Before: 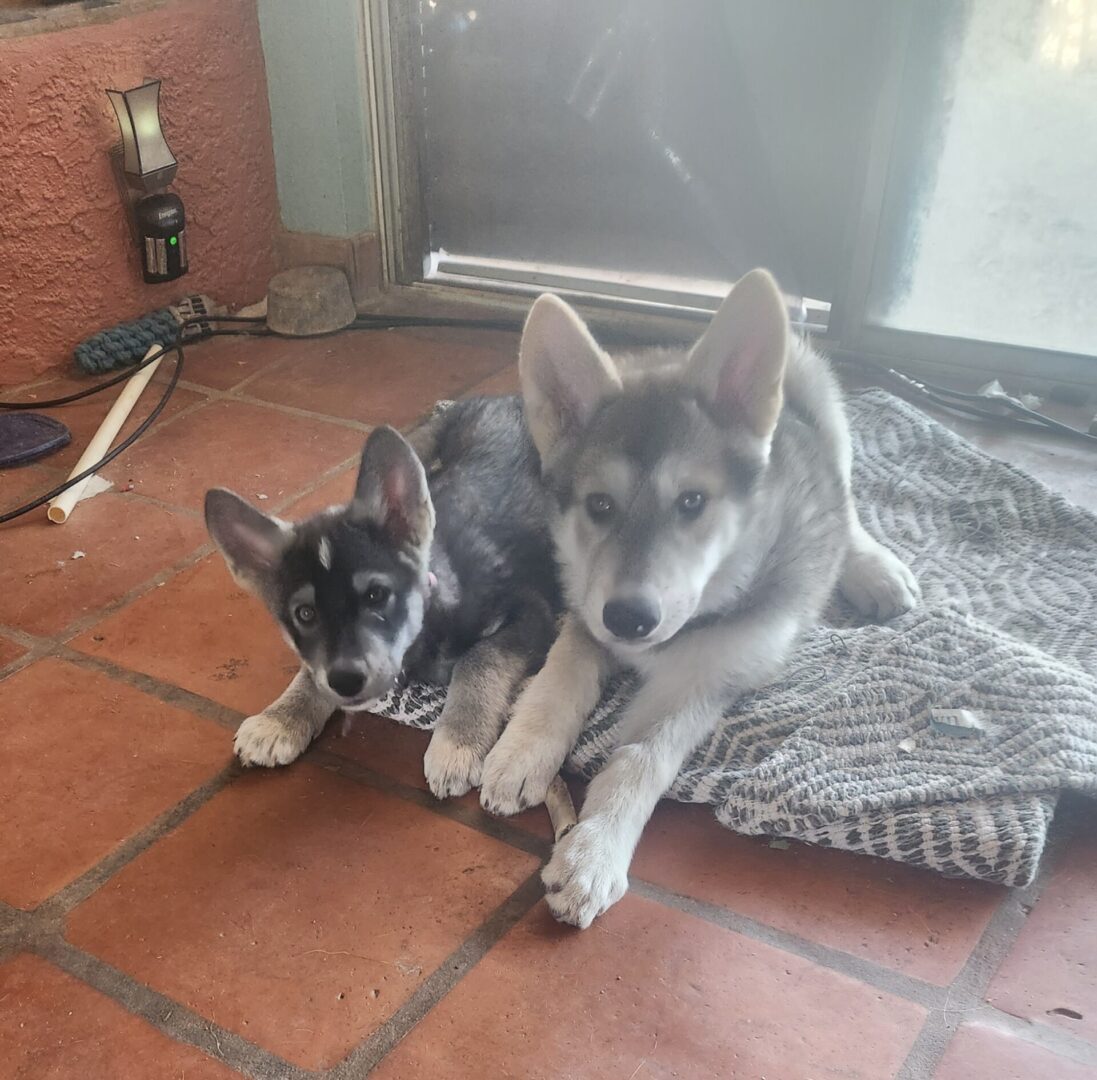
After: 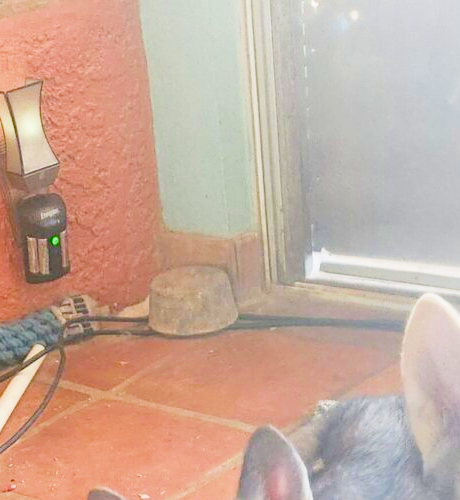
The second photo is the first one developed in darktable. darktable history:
exposure: exposure -0.01 EV, compensate highlight preservation false
color balance rgb: linear chroma grading › global chroma 15%, perceptual saturation grading › global saturation 30%
filmic rgb: middle gray luminance 4.29%, black relative exposure -13 EV, white relative exposure 5 EV, threshold 6 EV, target black luminance 0%, hardness 5.19, latitude 59.69%, contrast 0.767, highlights saturation mix 5%, shadows ↔ highlights balance 25.95%, add noise in highlights 0, color science v3 (2019), use custom middle-gray values true, iterations of high-quality reconstruction 0, contrast in highlights soft, enable highlight reconstruction true
crop and rotate: left 10.817%, top 0.062%, right 47.194%, bottom 53.626%
